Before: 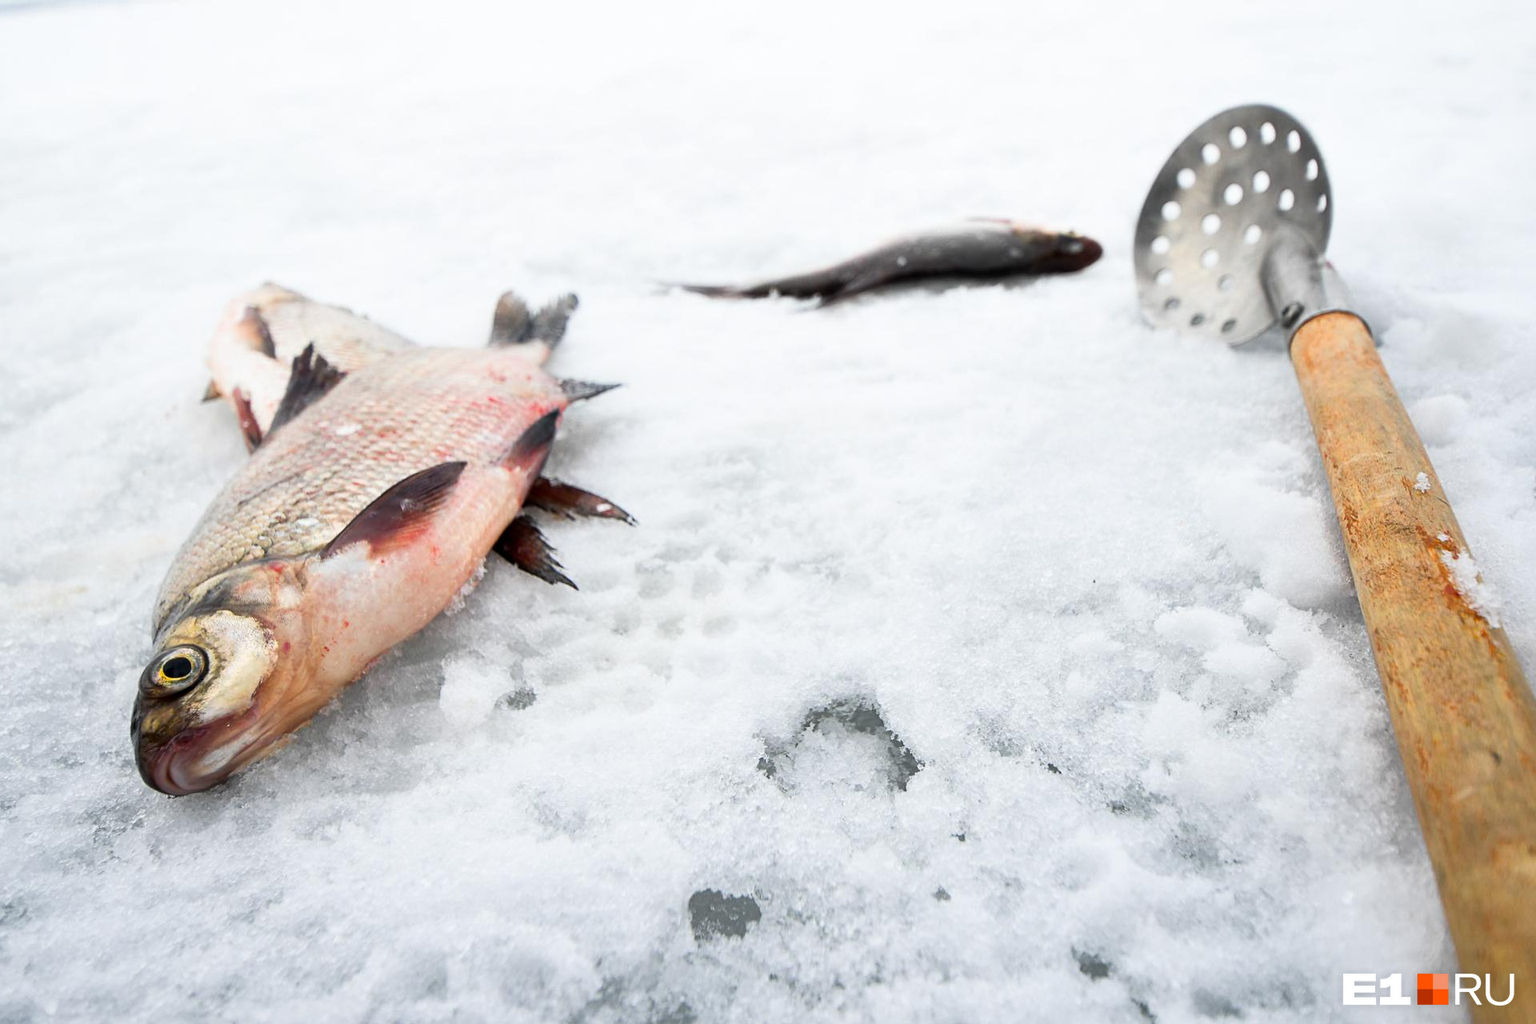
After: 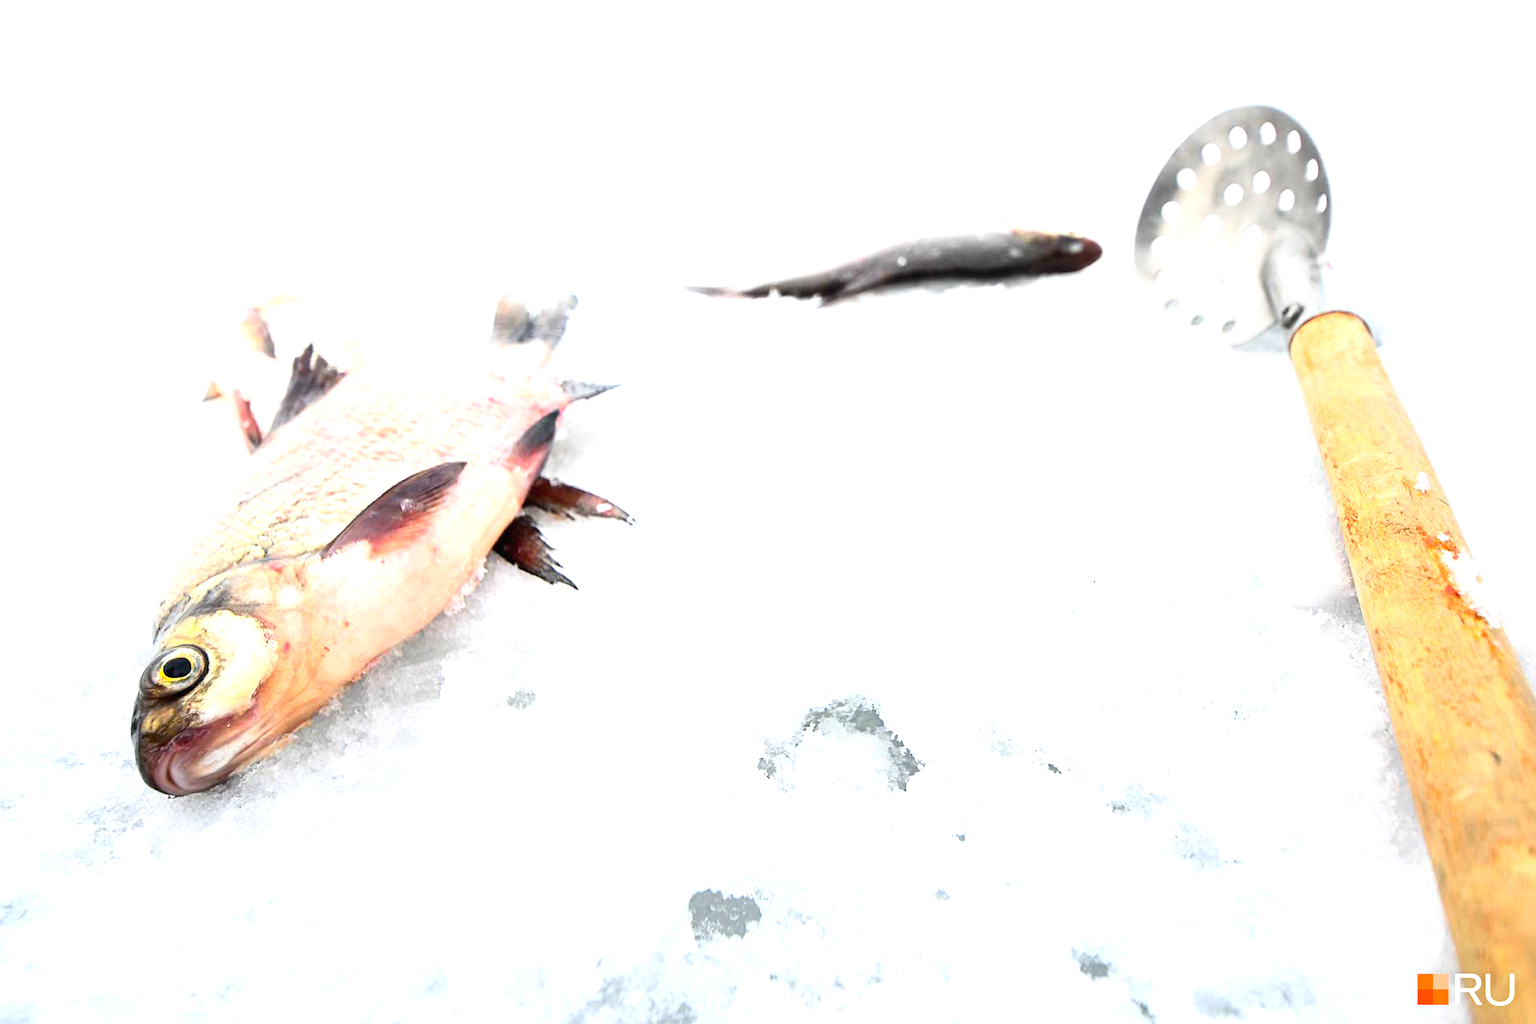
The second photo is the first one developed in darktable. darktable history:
exposure: black level correction 0, exposure 1 EV, compensate highlight preservation false
contrast brightness saturation: contrast 0.204, brightness 0.143, saturation 0.14
